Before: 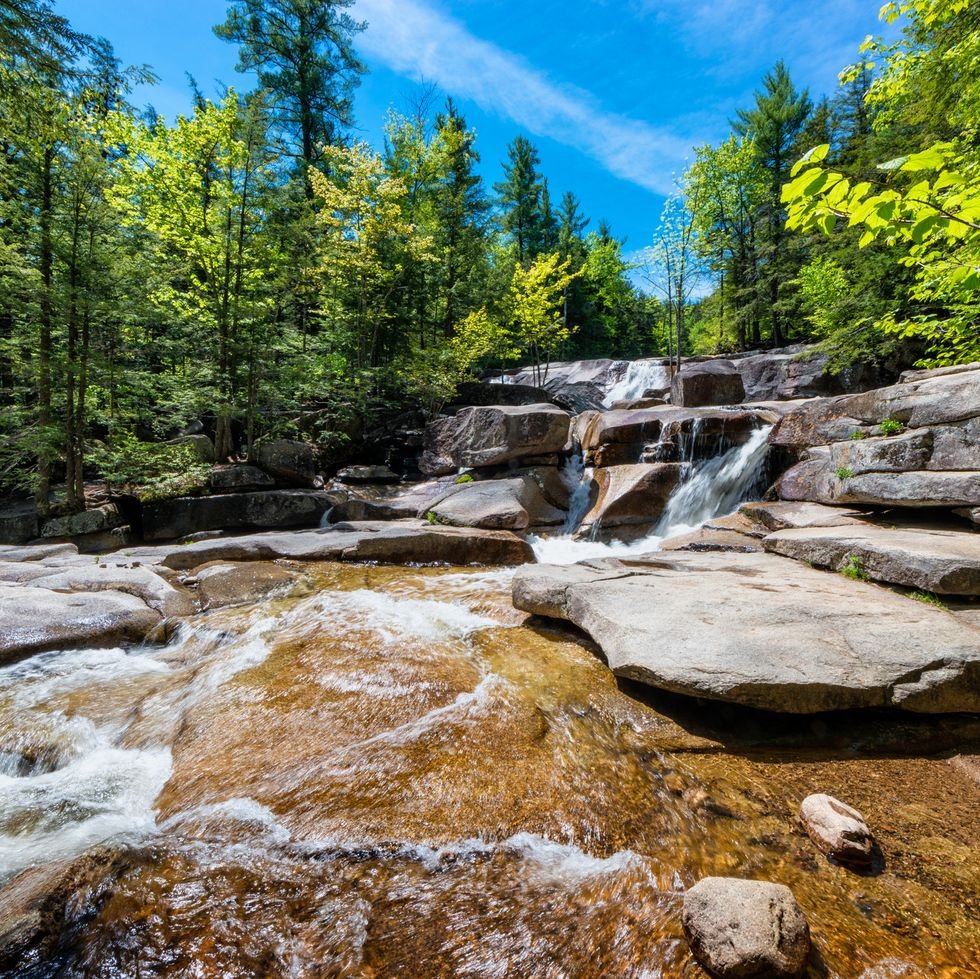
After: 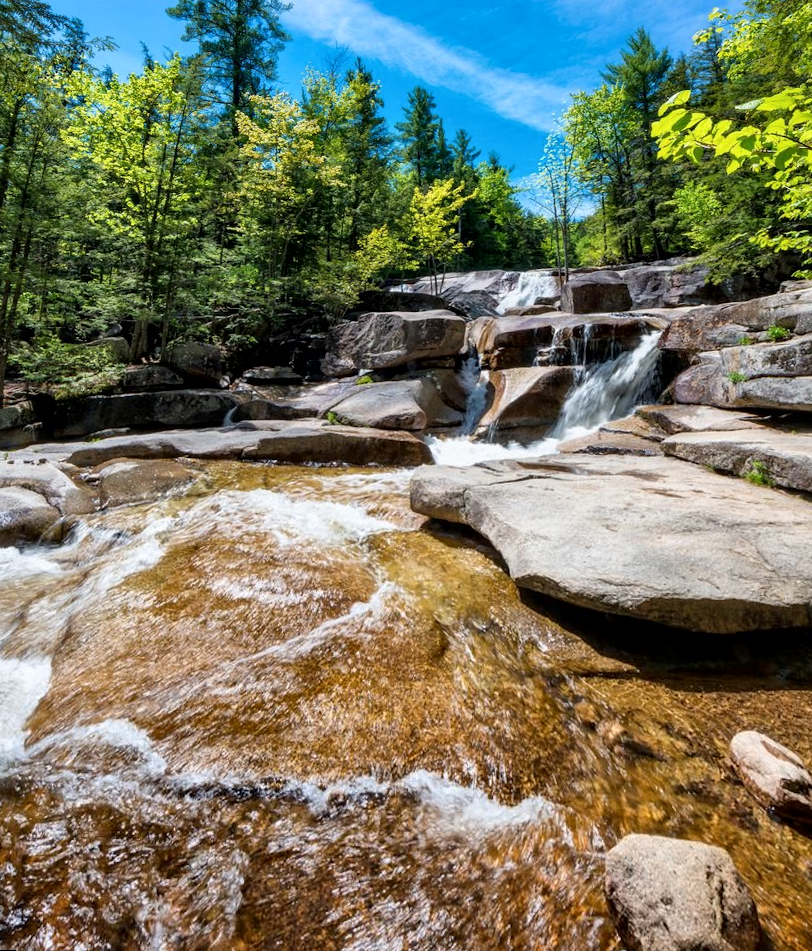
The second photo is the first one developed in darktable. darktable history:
rotate and perspective: rotation 0.72°, lens shift (vertical) -0.352, lens shift (horizontal) -0.051, crop left 0.152, crop right 0.859, crop top 0.019, crop bottom 0.964
local contrast: mode bilateral grid, contrast 20, coarseness 50, detail 141%, midtone range 0.2
